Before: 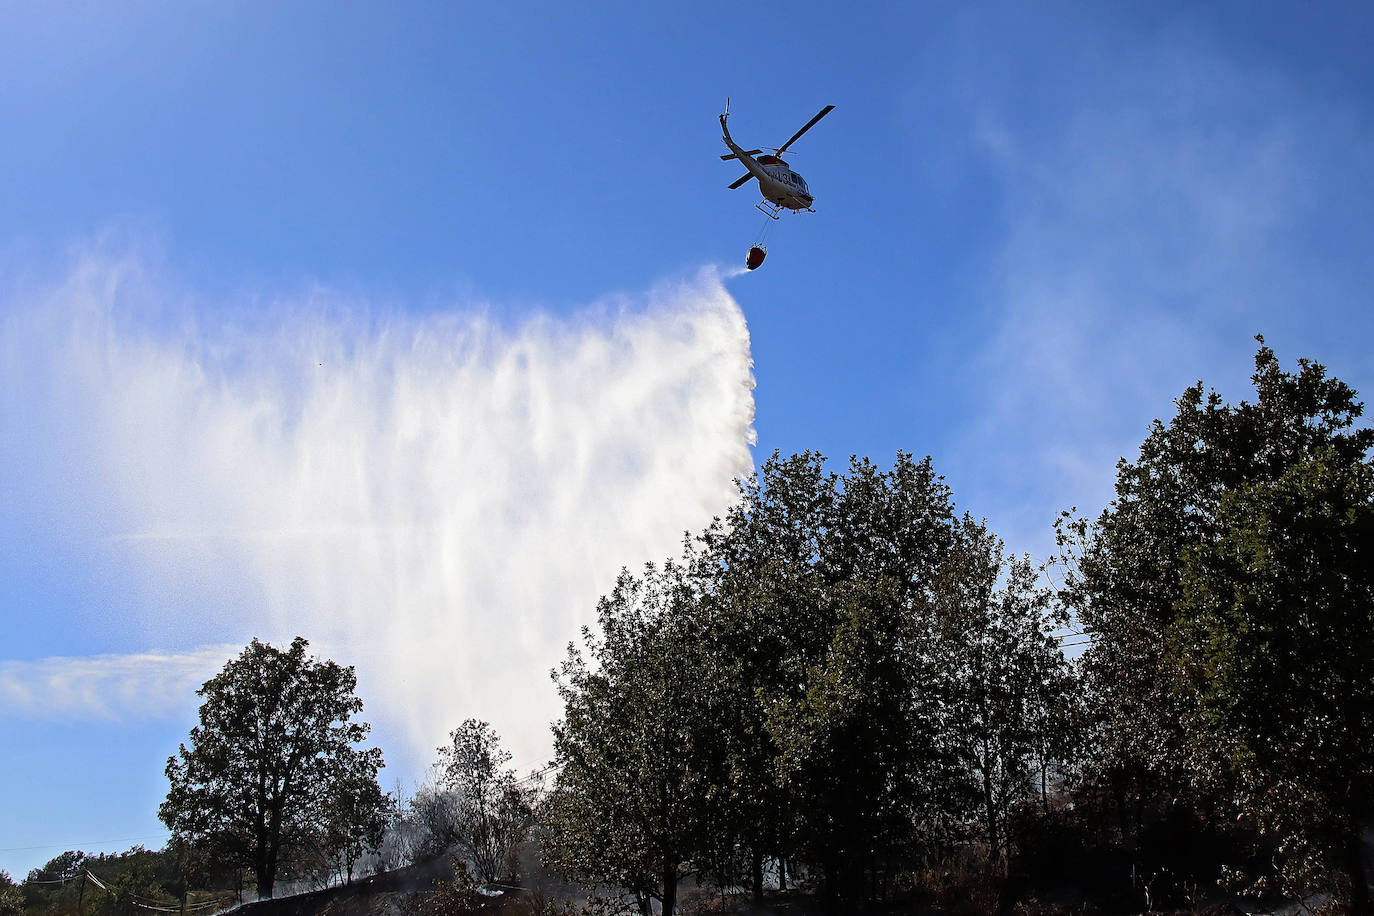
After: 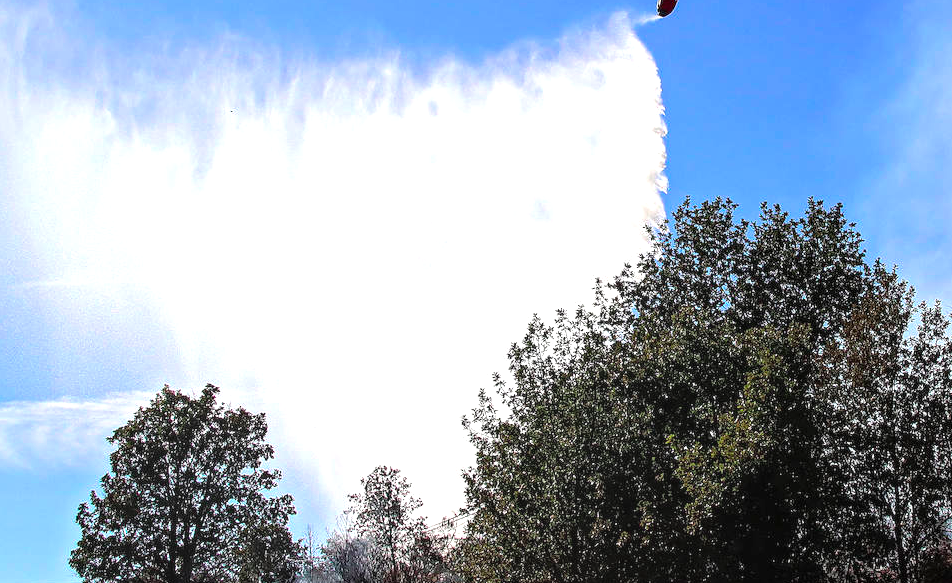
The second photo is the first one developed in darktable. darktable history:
crop: left 6.488%, top 27.668%, right 24.183%, bottom 8.656%
color contrast: green-magenta contrast 1.73, blue-yellow contrast 1.15
exposure: exposure 0.6 EV, compensate highlight preservation false
local contrast: on, module defaults
